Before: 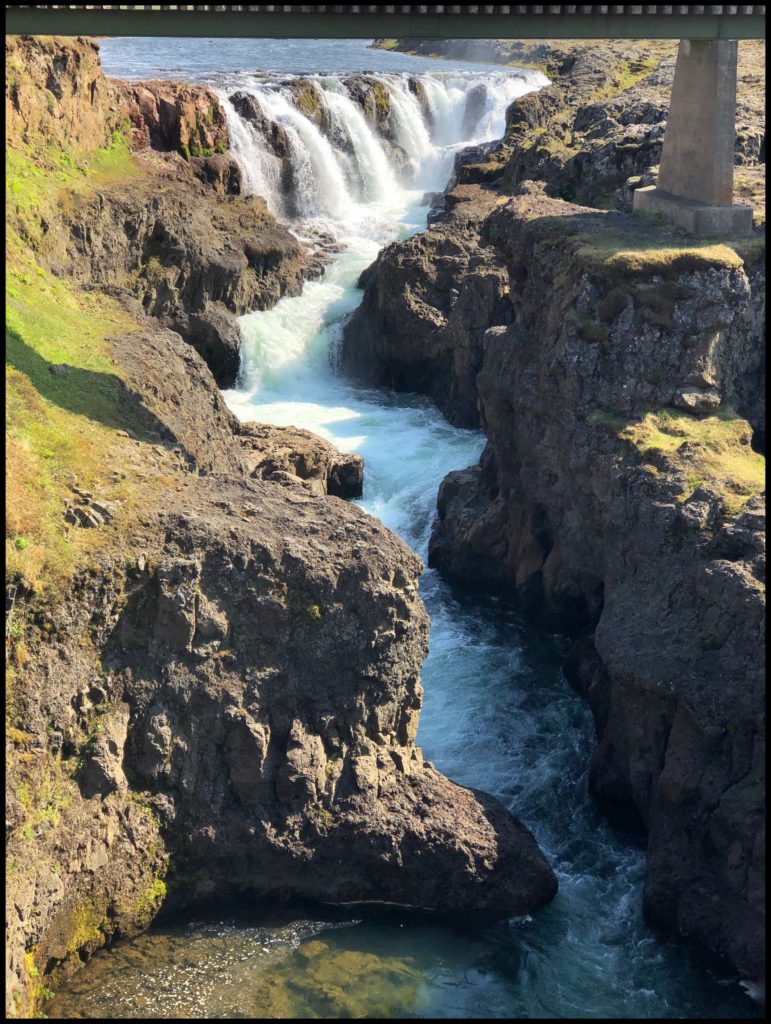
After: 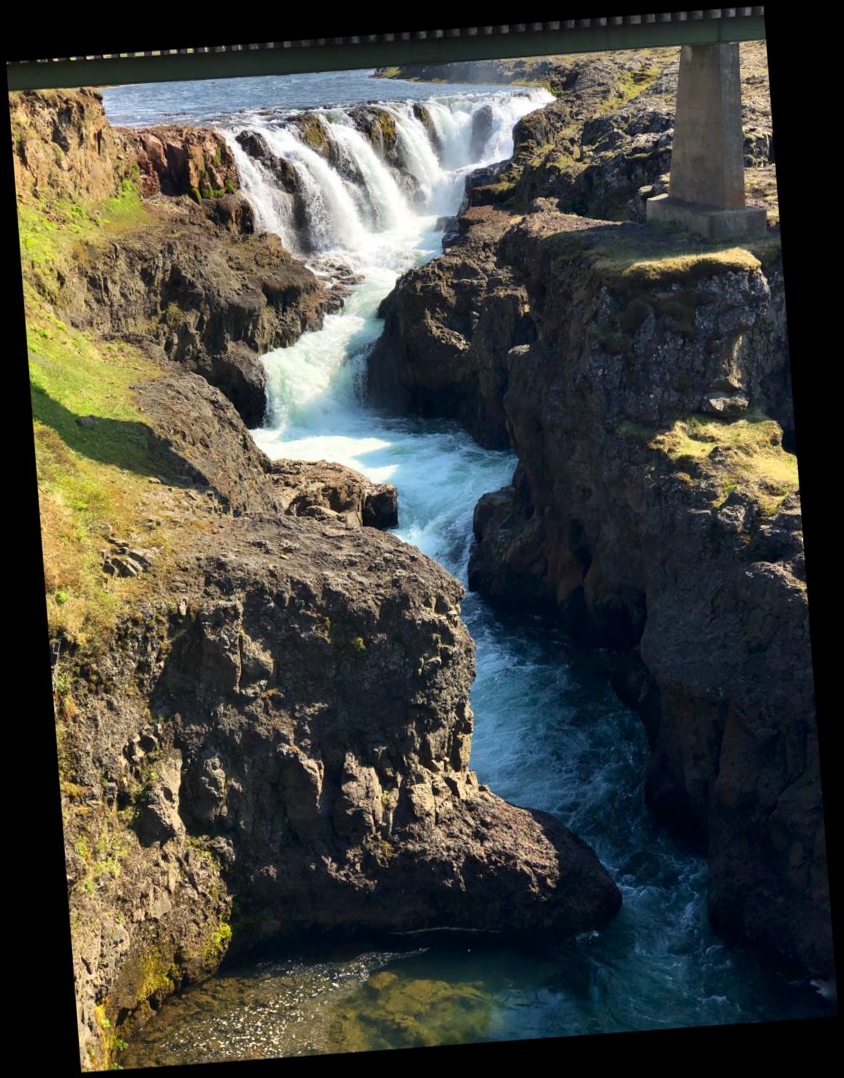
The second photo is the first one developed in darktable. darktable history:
shadows and highlights: shadows 0, highlights 40
rotate and perspective: rotation -4.25°, automatic cropping off
contrast brightness saturation: contrast 0.07, brightness -0.13, saturation 0.06
